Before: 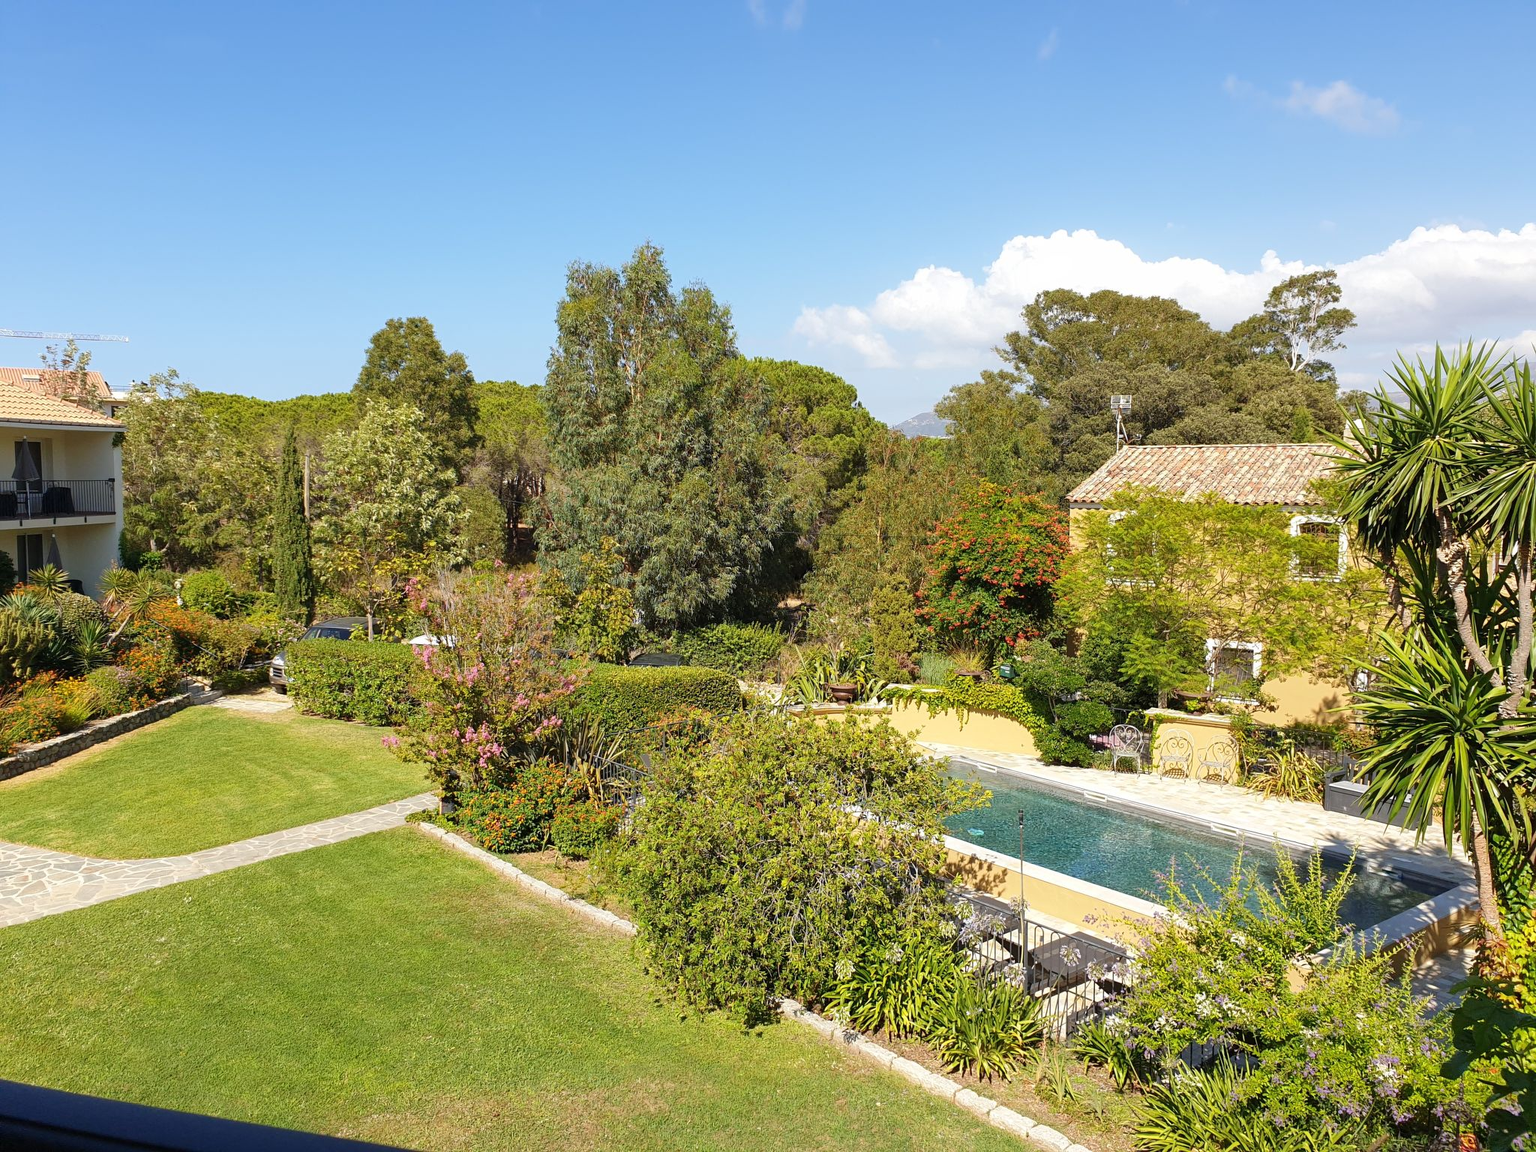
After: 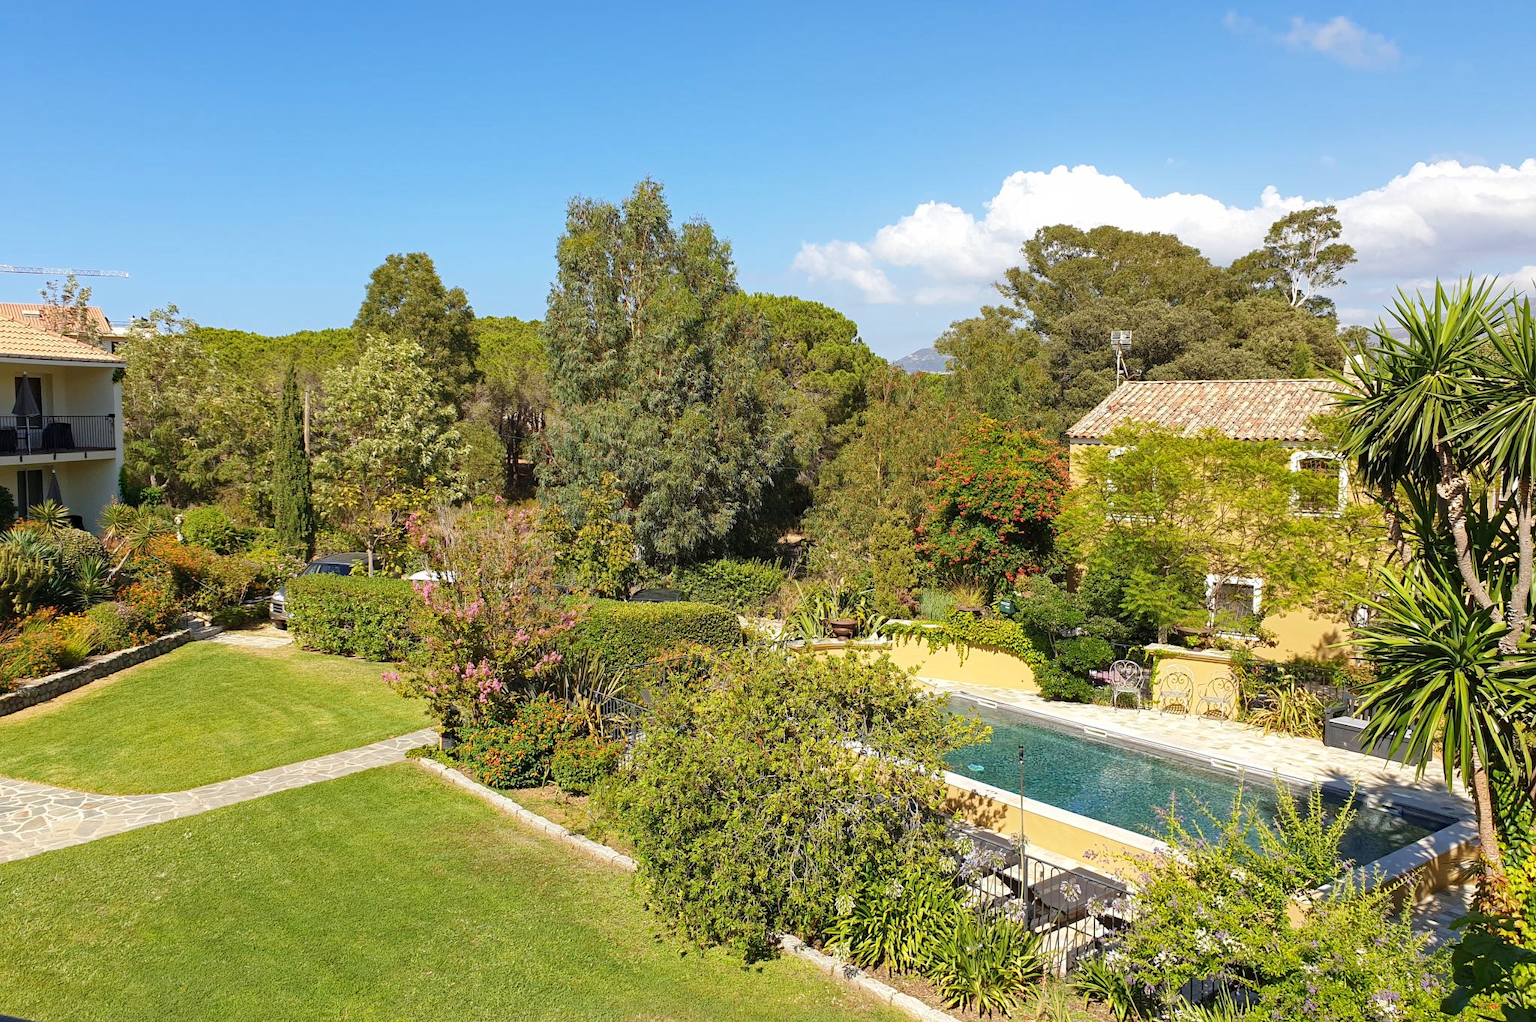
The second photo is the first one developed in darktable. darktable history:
crop and rotate: top 5.609%, bottom 5.609%
haze removal: strength 0.29, distance 0.25, compatibility mode true, adaptive false
exposure: black level correction 0, compensate exposure bias true, compensate highlight preservation false
